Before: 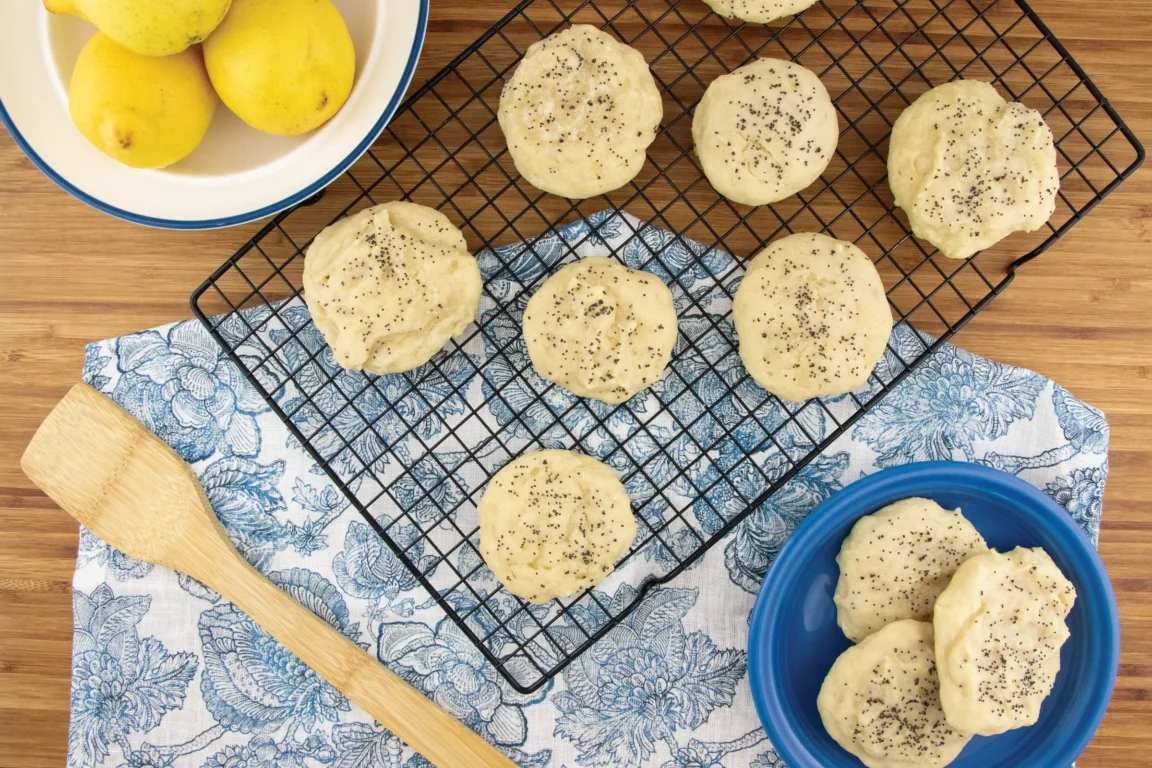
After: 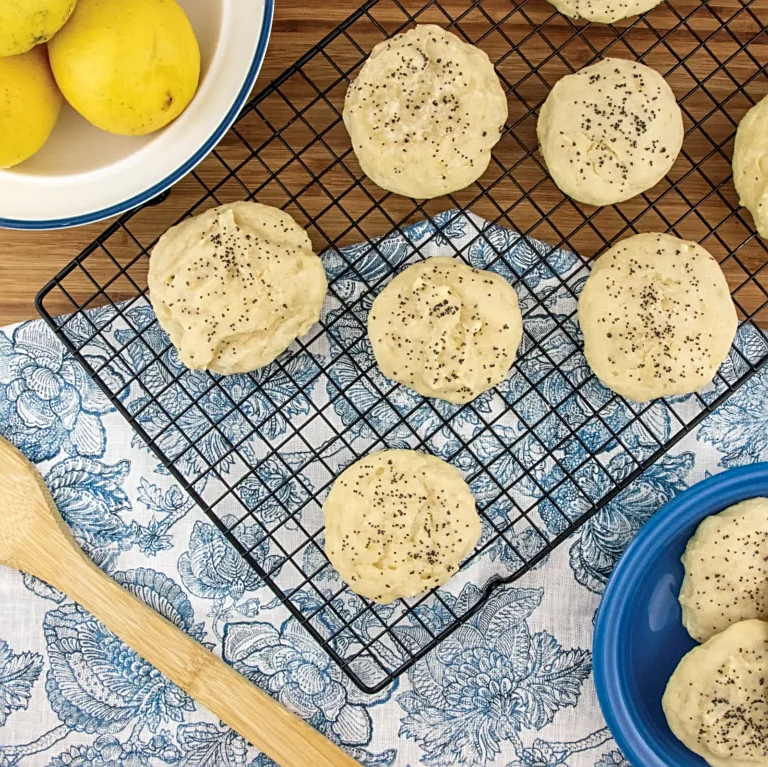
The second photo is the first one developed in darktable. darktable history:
sharpen: on, module defaults
crop and rotate: left 13.537%, right 19.796%
local contrast: on, module defaults
